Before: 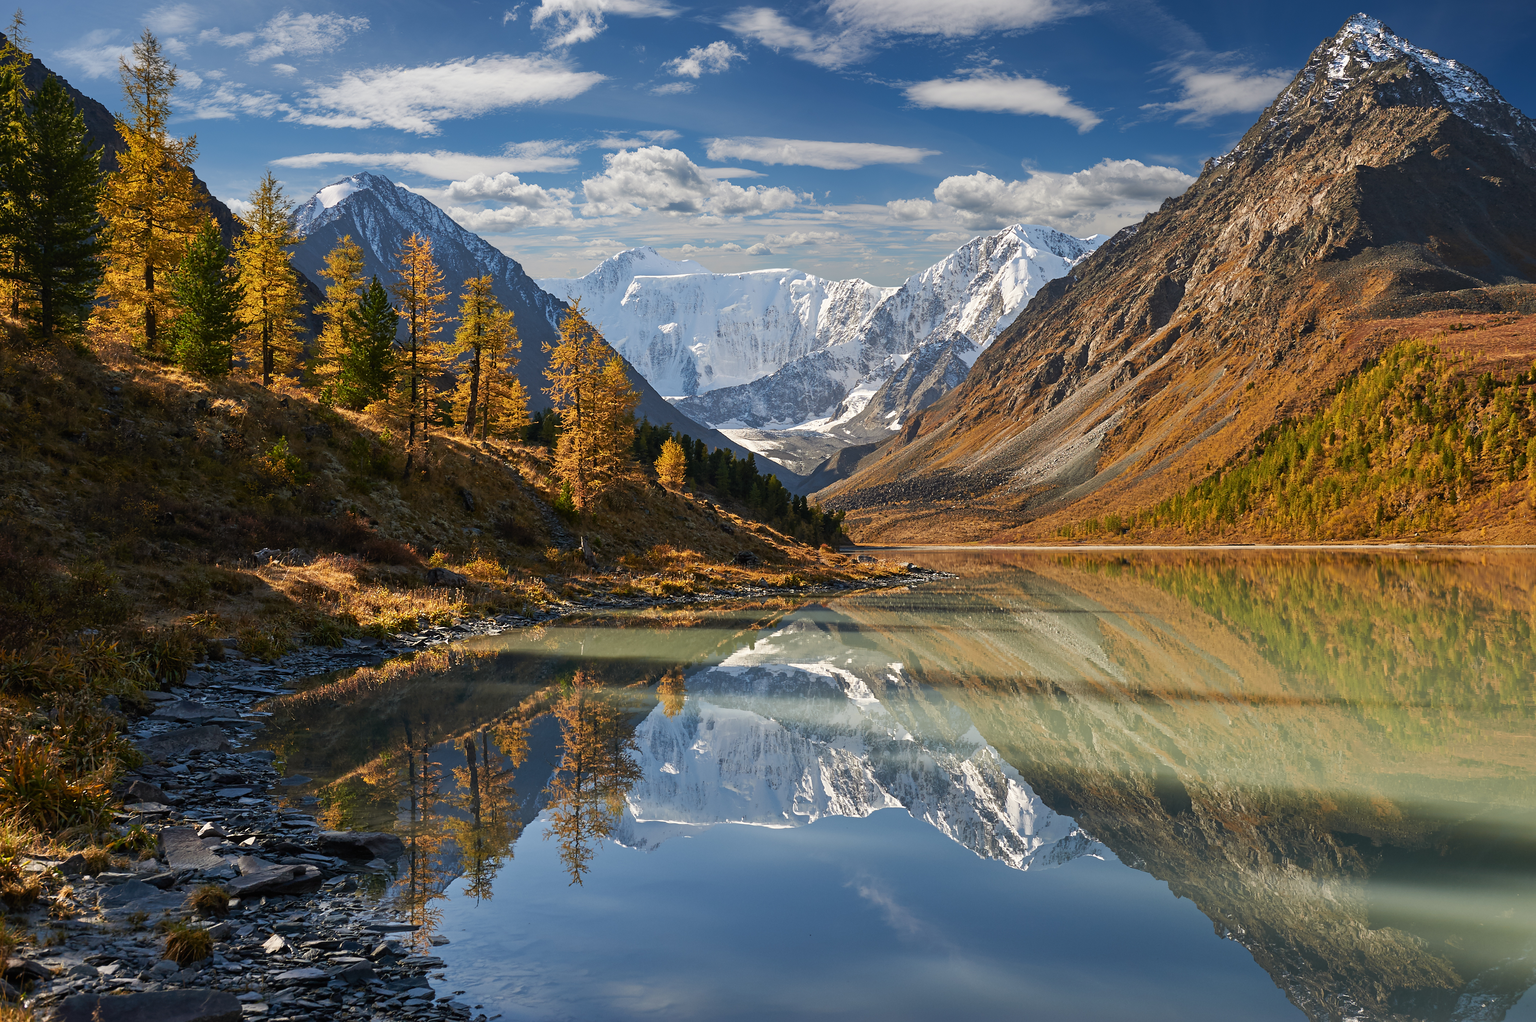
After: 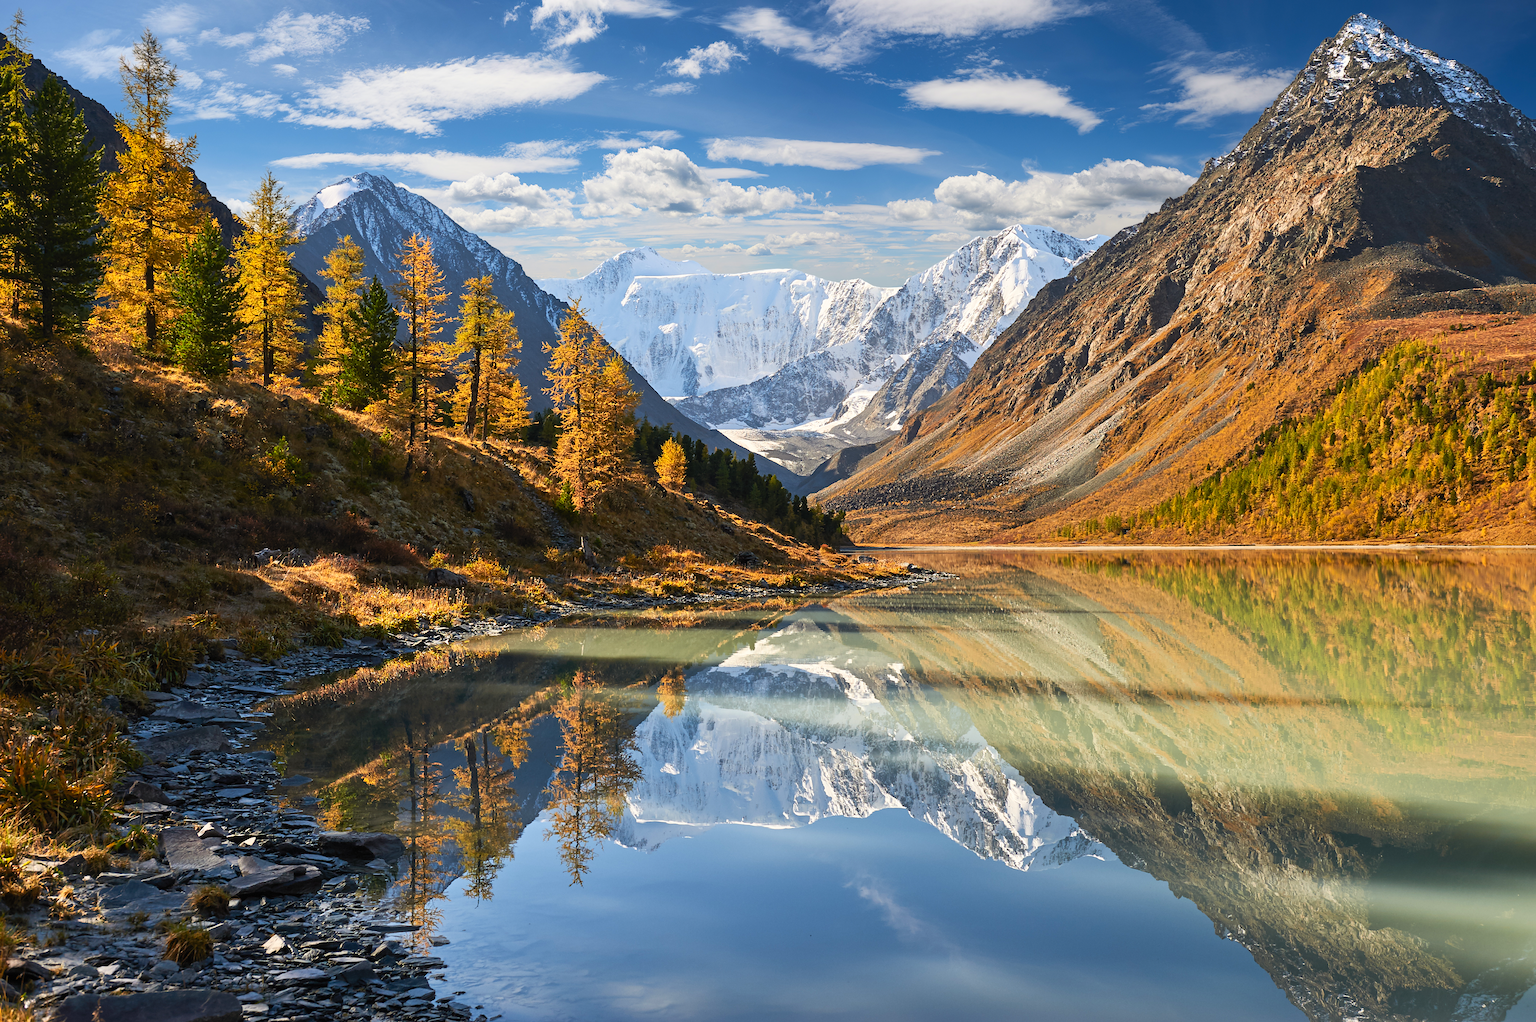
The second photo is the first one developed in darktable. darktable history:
contrast brightness saturation: contrast 0.2, brightness 0.16, saturation 0.22
levels: mode automatic, black 0.023%, white 99.97%, levels [0.062, 0.494, 0.925]
